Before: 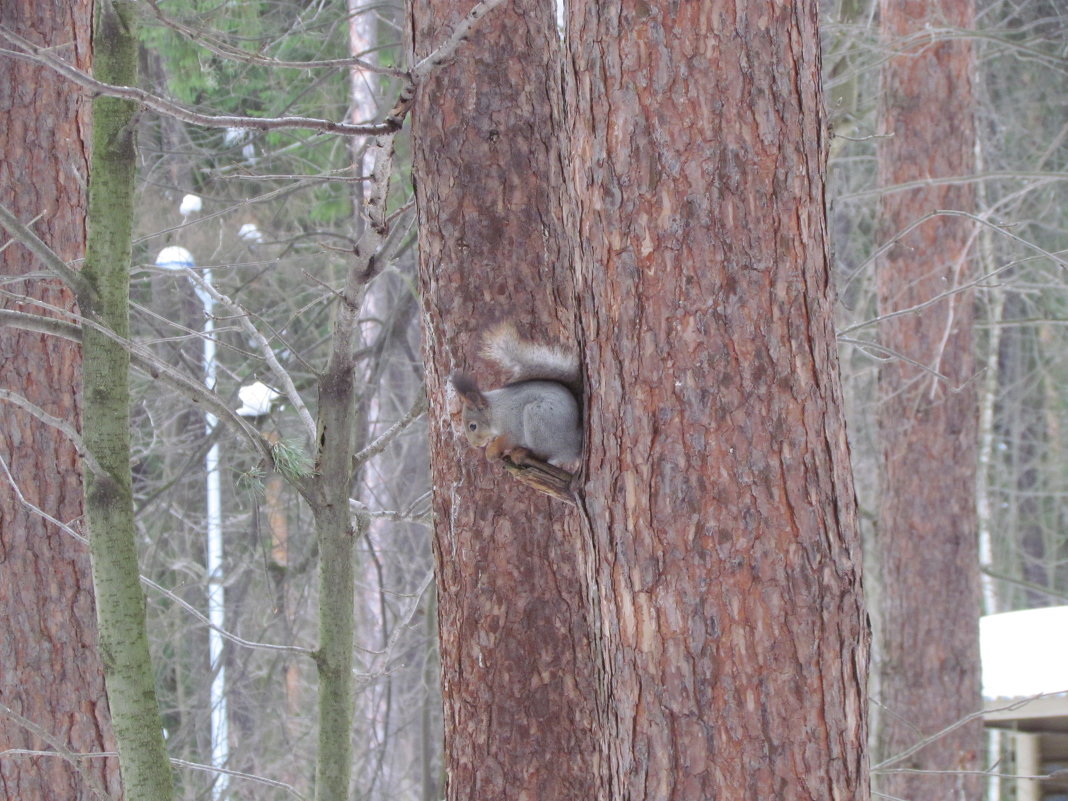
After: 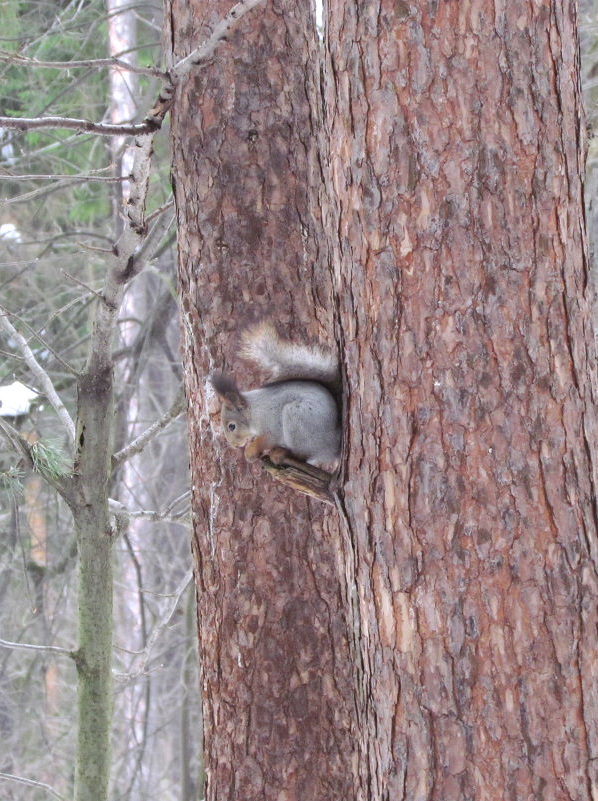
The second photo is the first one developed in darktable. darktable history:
crop and rotate: left 22.655%, right 21.323%
tone equalizer: -8 EV -0.446 EV, -7 EV -0.408 EV, -6 EV -0.312 EV, -5 EV -0.195 EV, -3 EV 0.228 EV, -2 EV 0.318 EV, -1 EV 0.373 EV, +0 EV 0.443 EV, edges refinement/feathering 500, mask exposure compensation -1.57 EV, preserve details no
